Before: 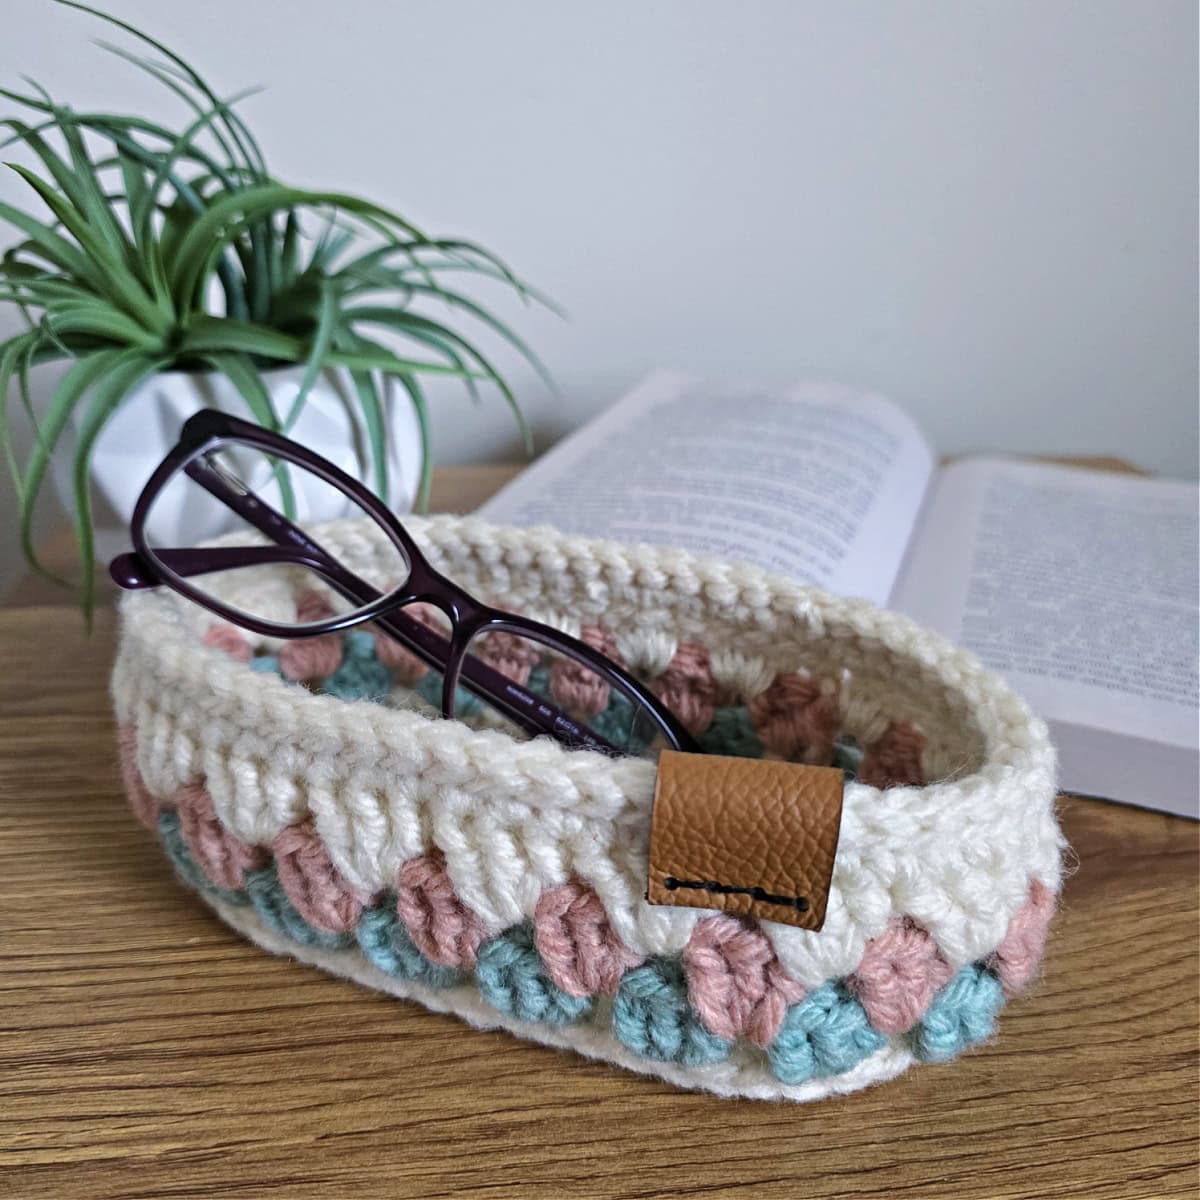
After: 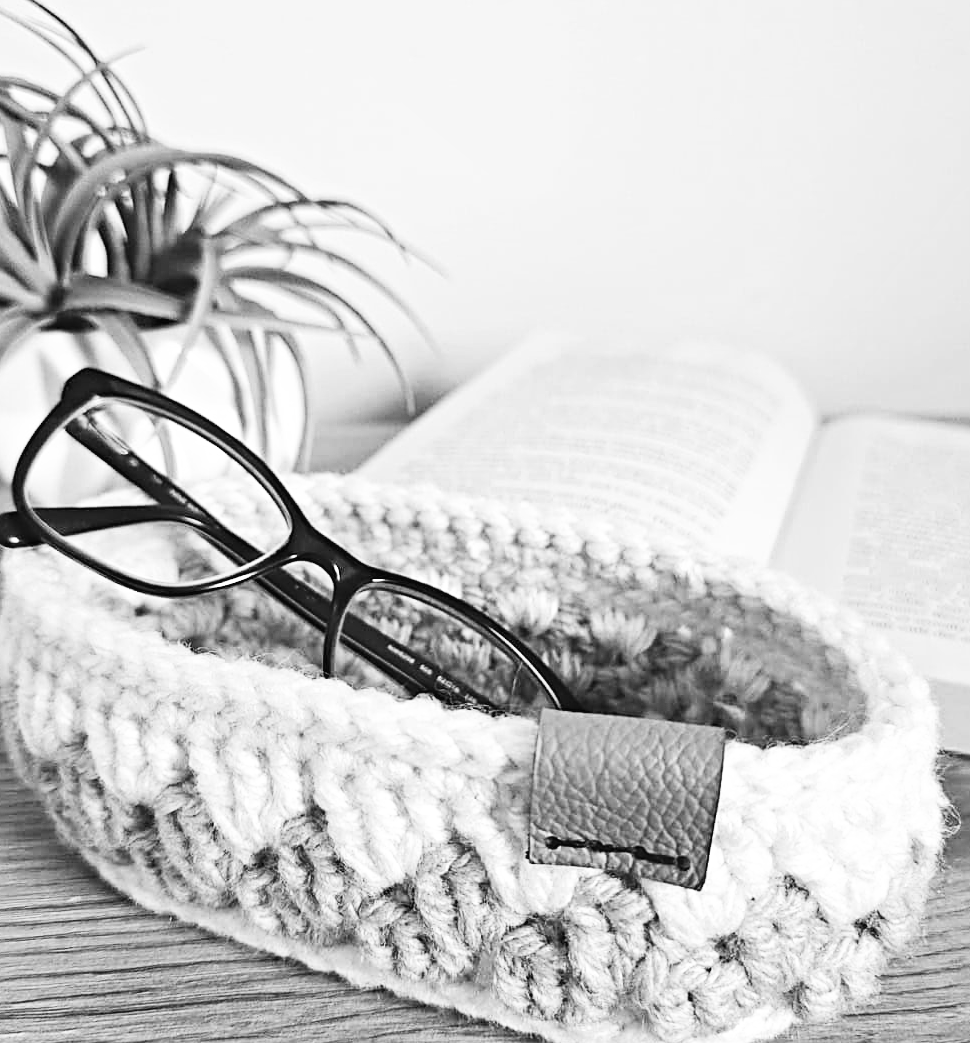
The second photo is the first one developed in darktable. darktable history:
shadows and highlights: shadows 20.55, highlights -20.99, soften with gaussian
haze removal: compatibility mode true, adaptive false
color zones: curves: ch1 [(0, -0.014) (0.143, -0.013) (0.286, -0.013) (0.429, -0.016) (0.571, -0.019) (0.714, -0.015) (0.857, 0.002) (1, -0.014)]
color balance: lift [1.007, 1, 1, 1], gamma [1.097, 1, 1, 1]
sharpen: on, module defaults
crop: left 9.929%, top 3.475%, right 9.188%, bottom 9.529%
base curve: curves: ch0 [(0, 0.003) (0.001, 0.002) (0.006, 0.004) (0.02, 0.022) (0.048, 0.086) (0.094, 0.234) (0.162, 0.431) (0.258, 0.629) (0.385, 0.8) (0.548, 0.918) (0.751, 0.988) (1, 1)], preserve colors none
